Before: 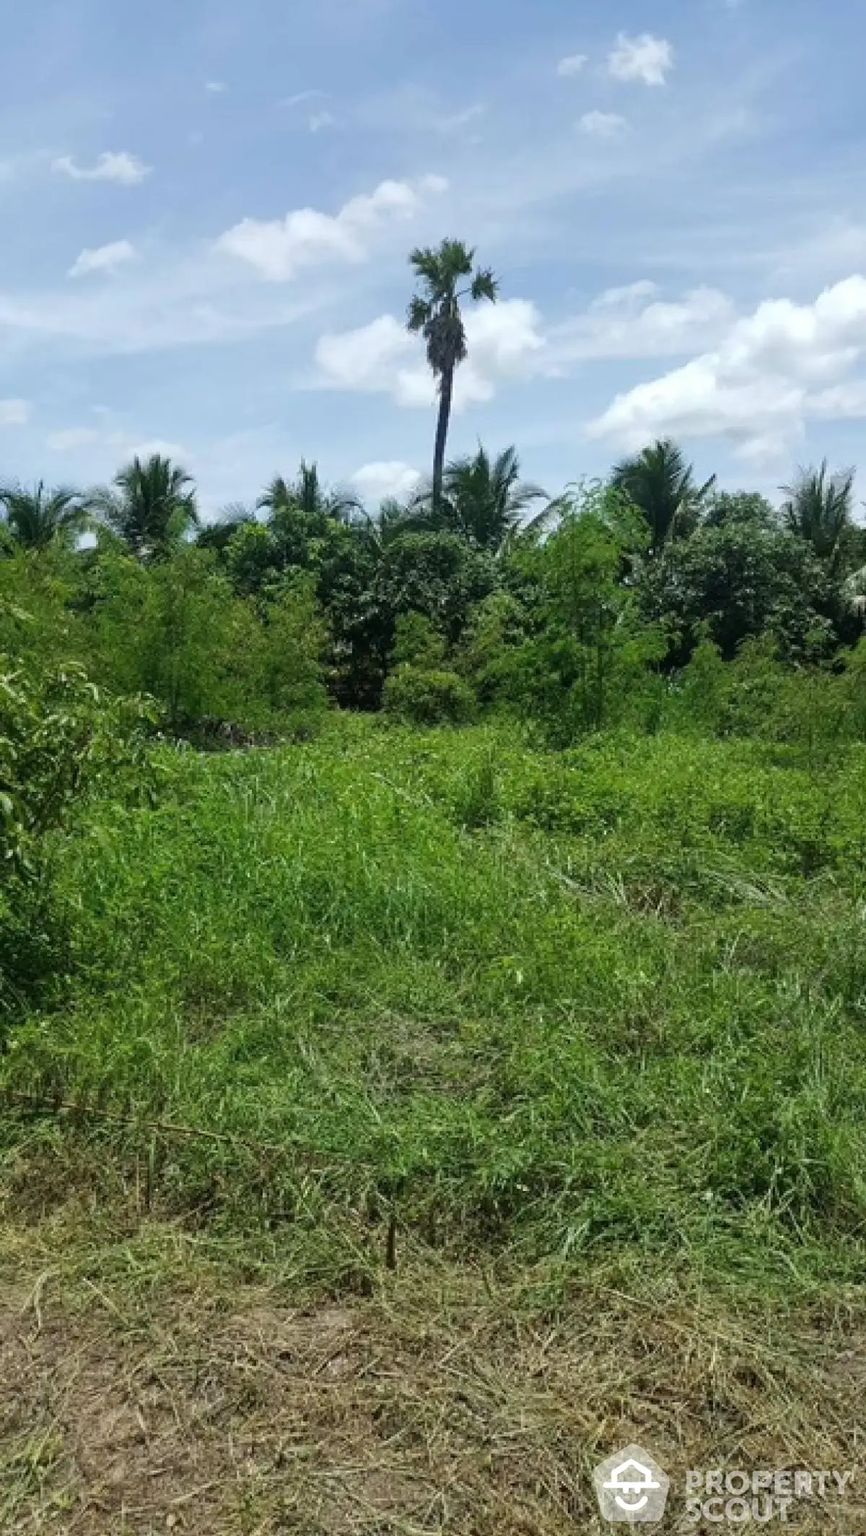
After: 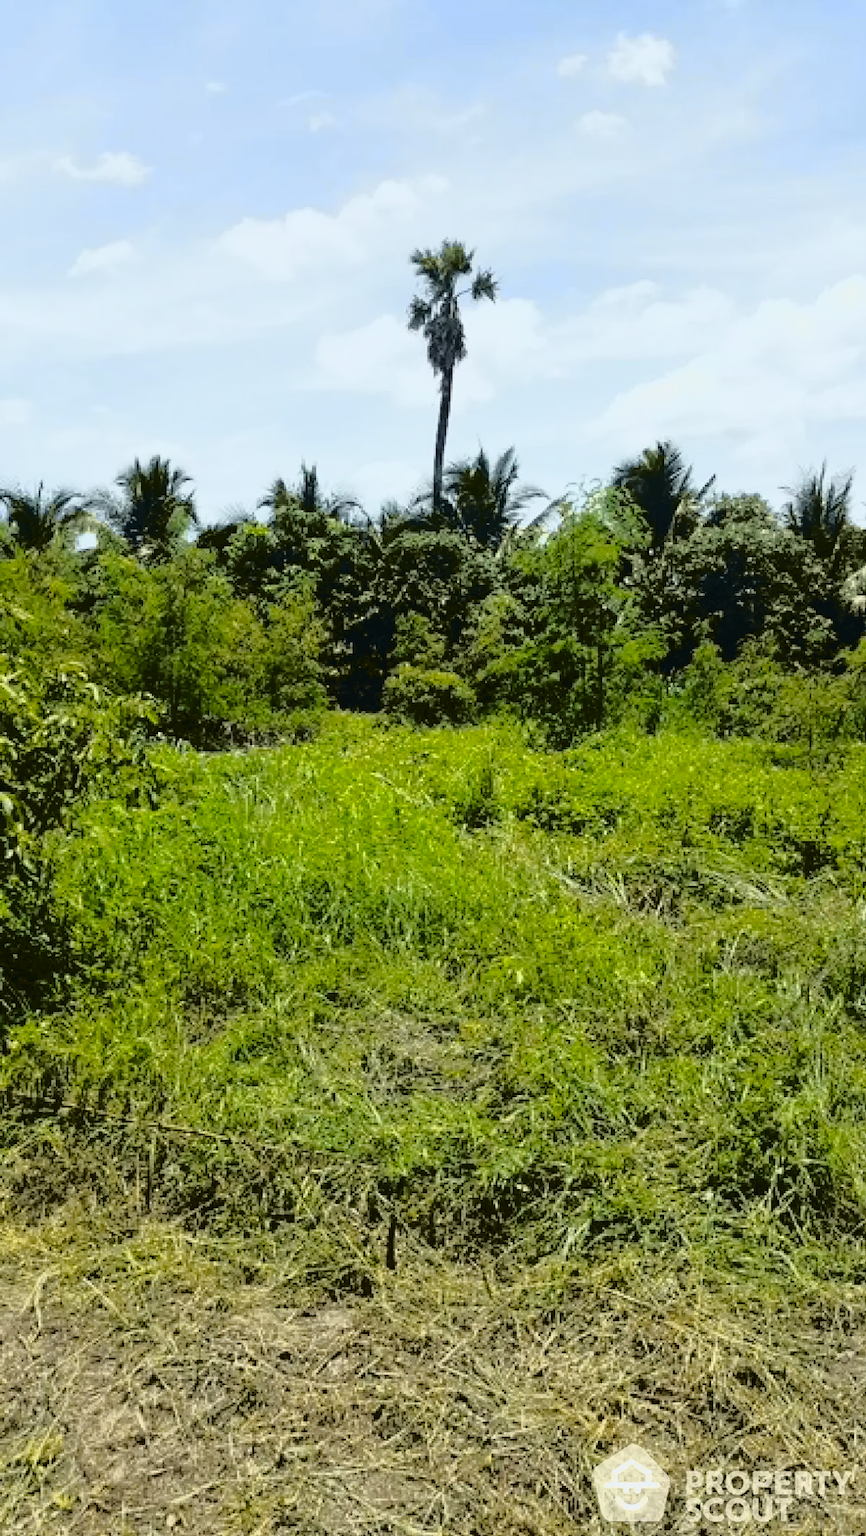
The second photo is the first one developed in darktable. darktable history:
tone curve: curves: ch0 [(0, 0.029) (0.087, 0.084) (0.227, 0.239) (0.46, 0.576) (0.657, 0.796) (0.861, 0.932) (0.997, 0.951)]; ch1 [(0, 0) (0.353, 0.344) (0.45, 0.46) (0.502, 0.494) (0.534, 0.523) (0.573, 0.576) (0.602, 0.631) (0.647, 0.669) (1, 1)]; ch2 [(0, 0) (0.333, 0.346) (0.385, 0.395) (0.44, 0.466) (0.5, 0.493) (0.521, 0.56) (0.553, 0.579) (0.573, 0.599) (0.667, 0.777) (1, 1)], color space Lab, independent channels, preserve colors none
tone equalizer: -8 EV -1.84 EV, -7 EV -1.14 EV, -6 EV -1.65 EV, edges refinement/feathering 500, mask exposure compensation -1.57 EV, preserve details no
